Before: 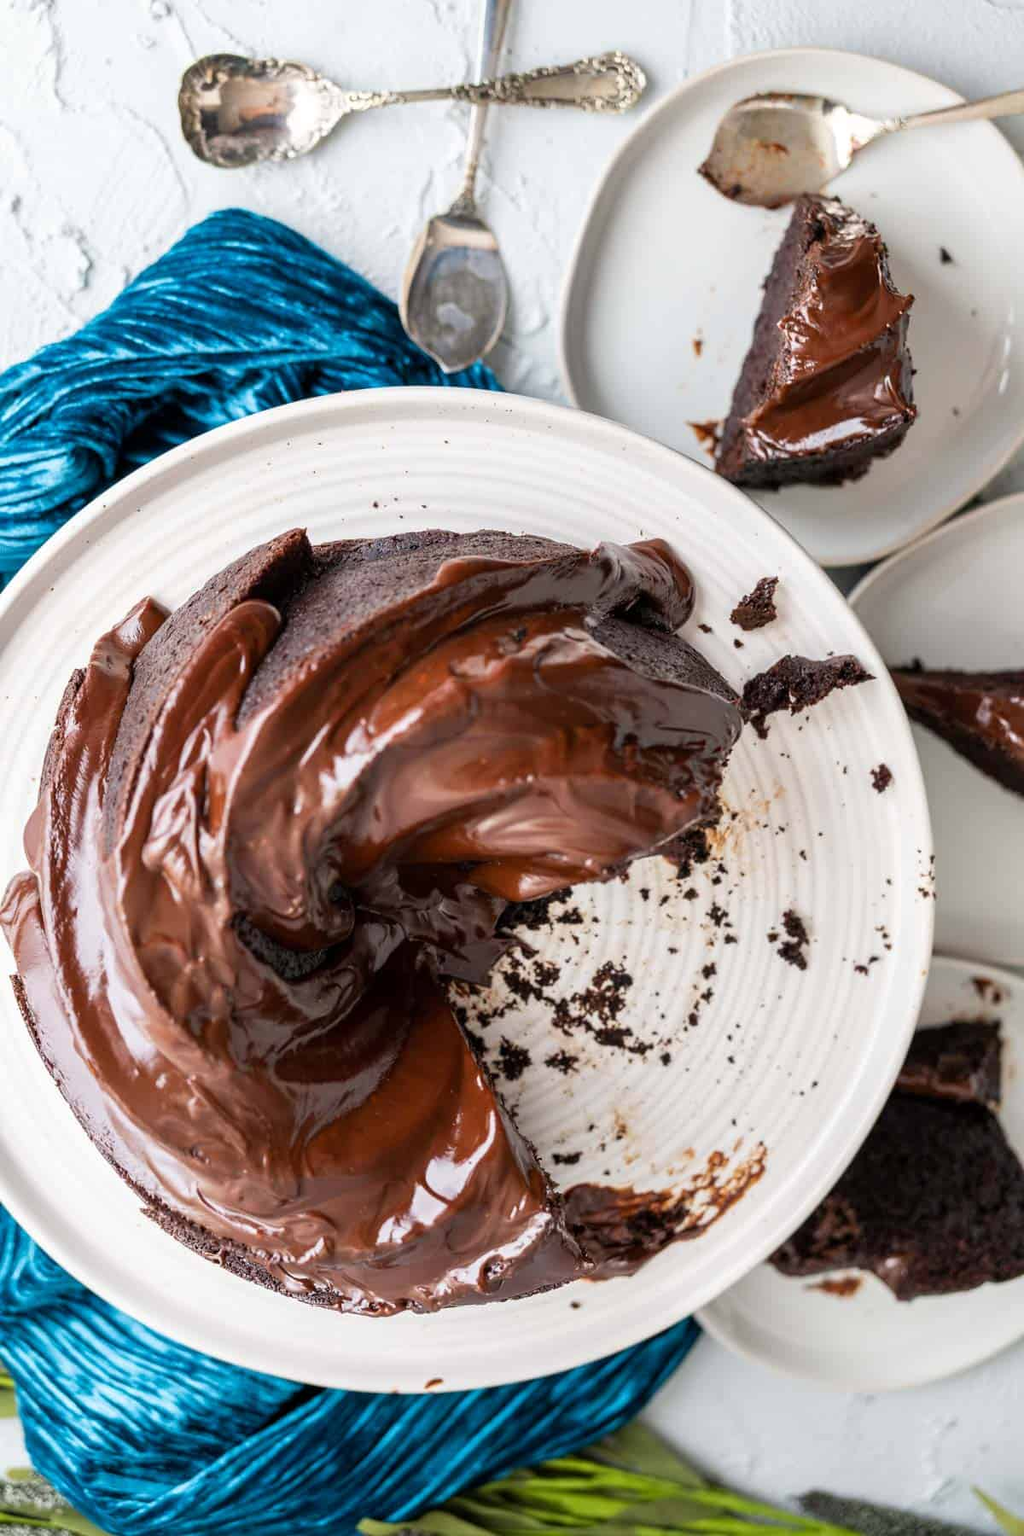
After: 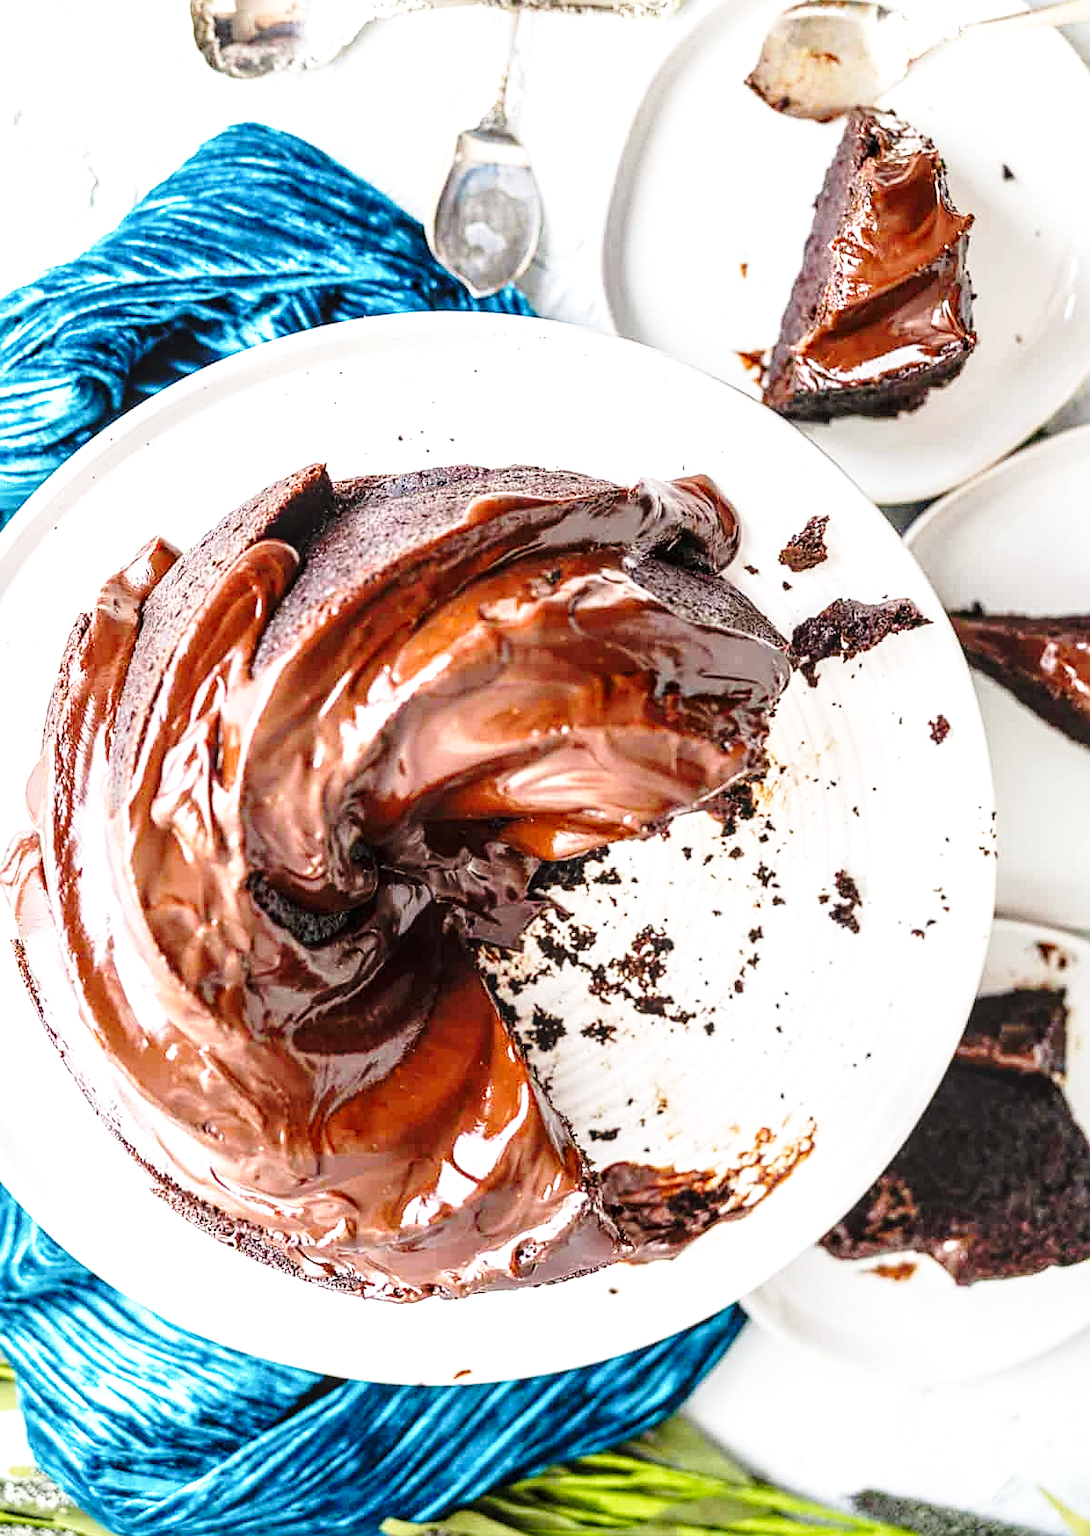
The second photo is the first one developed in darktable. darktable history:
local contrast: on, module defaults
base curve: curves: ch0 [(0, 0) (0.028, 0.03) (0.121, 0.232) (0.46, 0.748) (0.859, 0.968) (1, 1)], preserve colors none
exposure: black level correction 0, exposure 0.693 EV, compensate highlight preservation false
sharpen: on, module defaults
crop and rotate: top 6.137%
